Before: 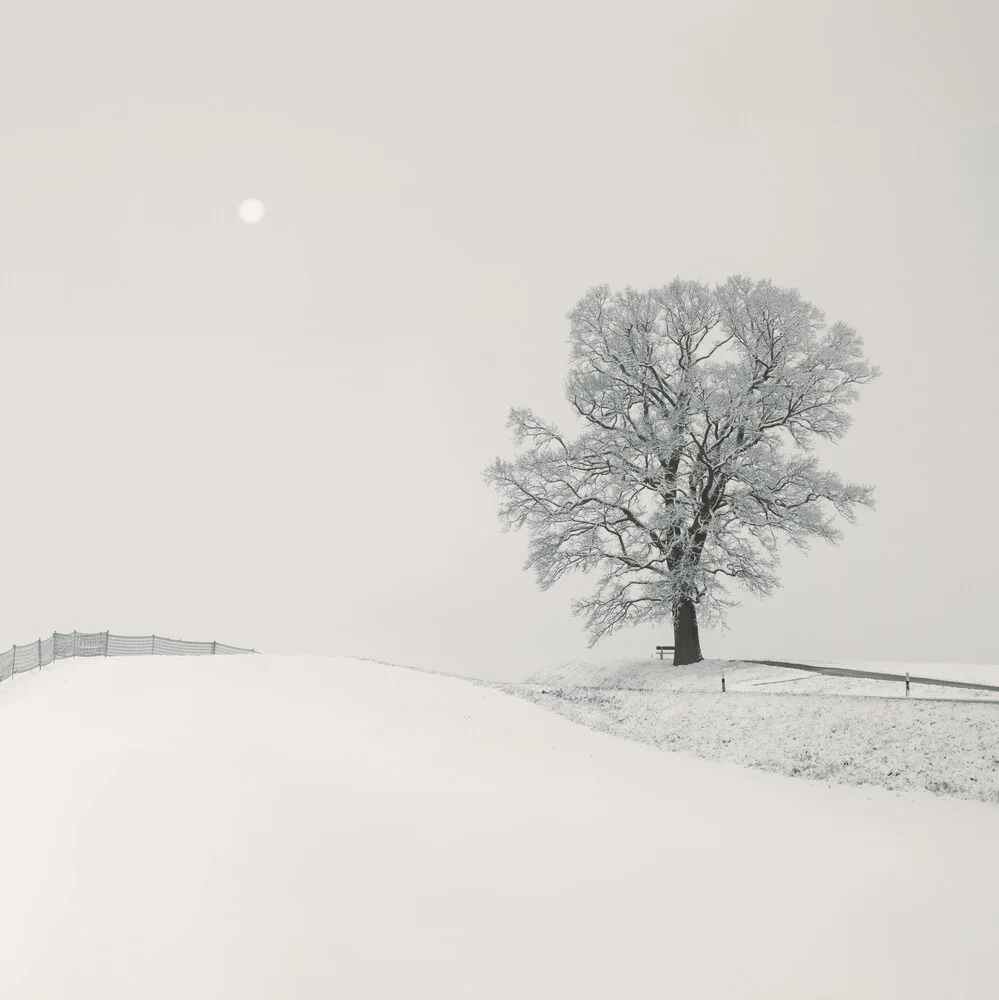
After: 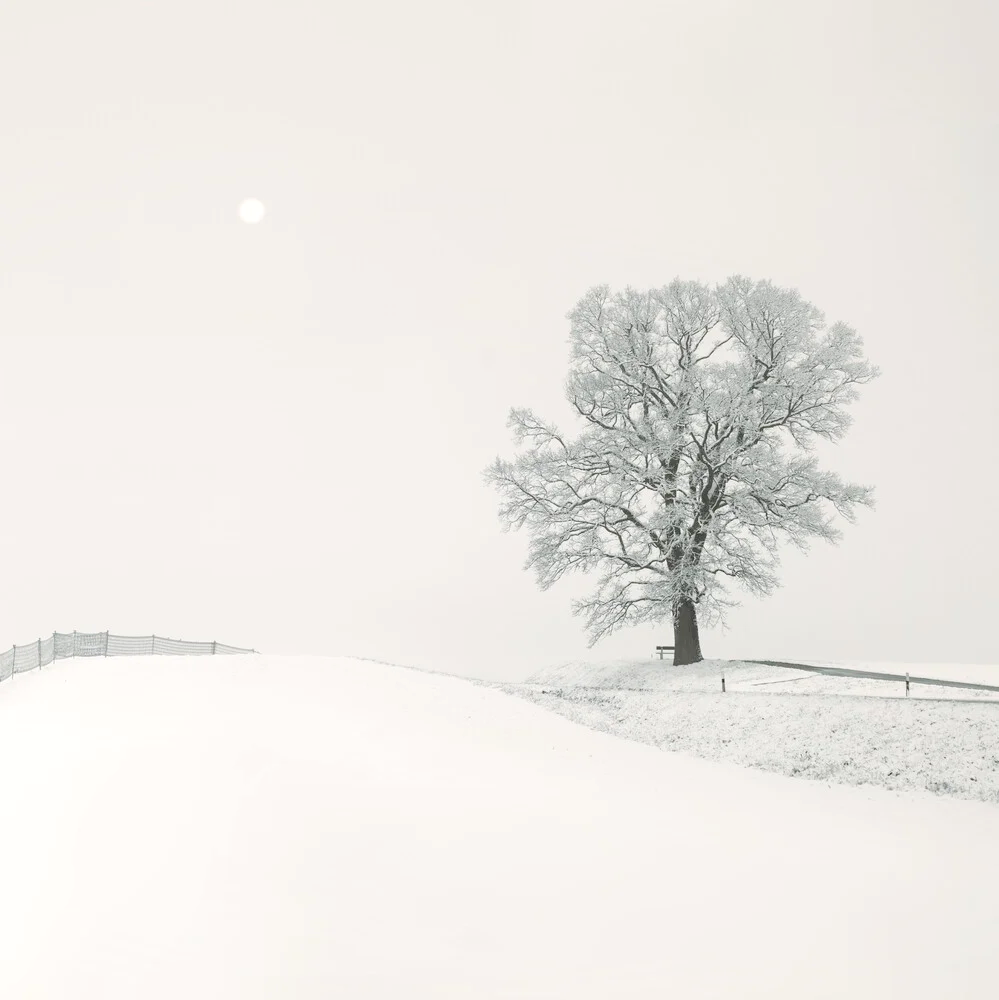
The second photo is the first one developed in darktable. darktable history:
exposure: exposure -0.146 EV, compensate exposure bias true, compensate highlight preservation false
levels: levels [0.044, 0.416, 0.908]
